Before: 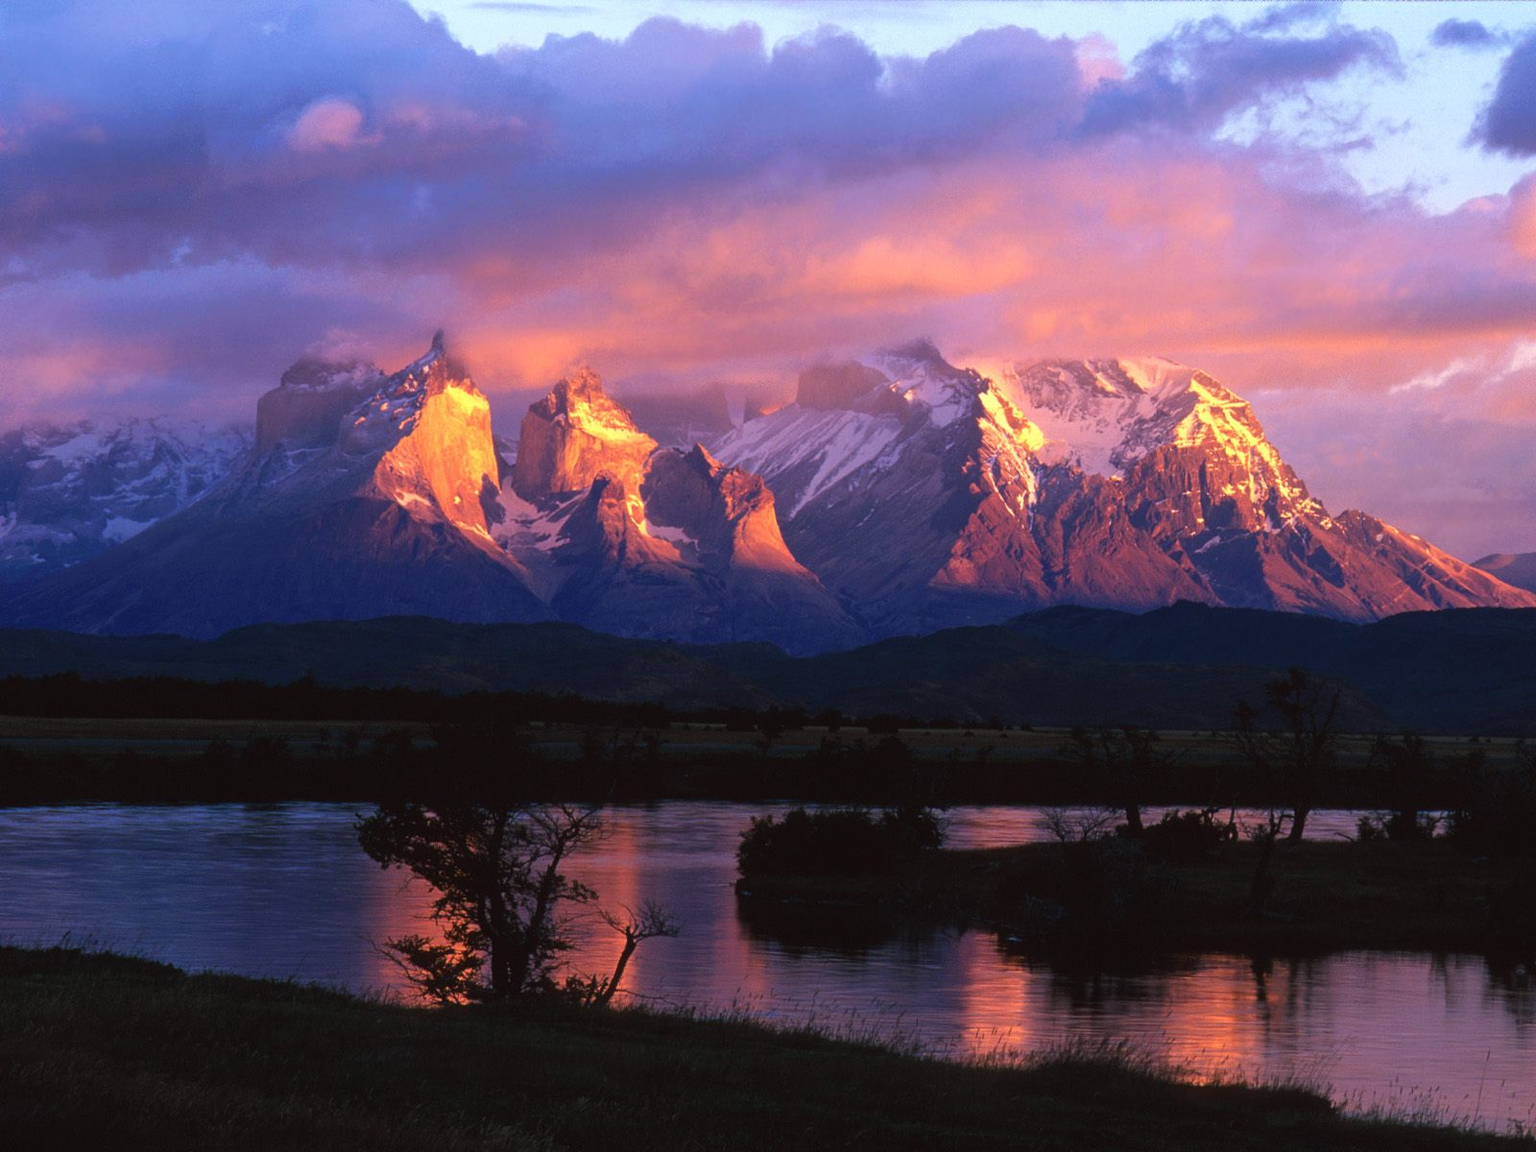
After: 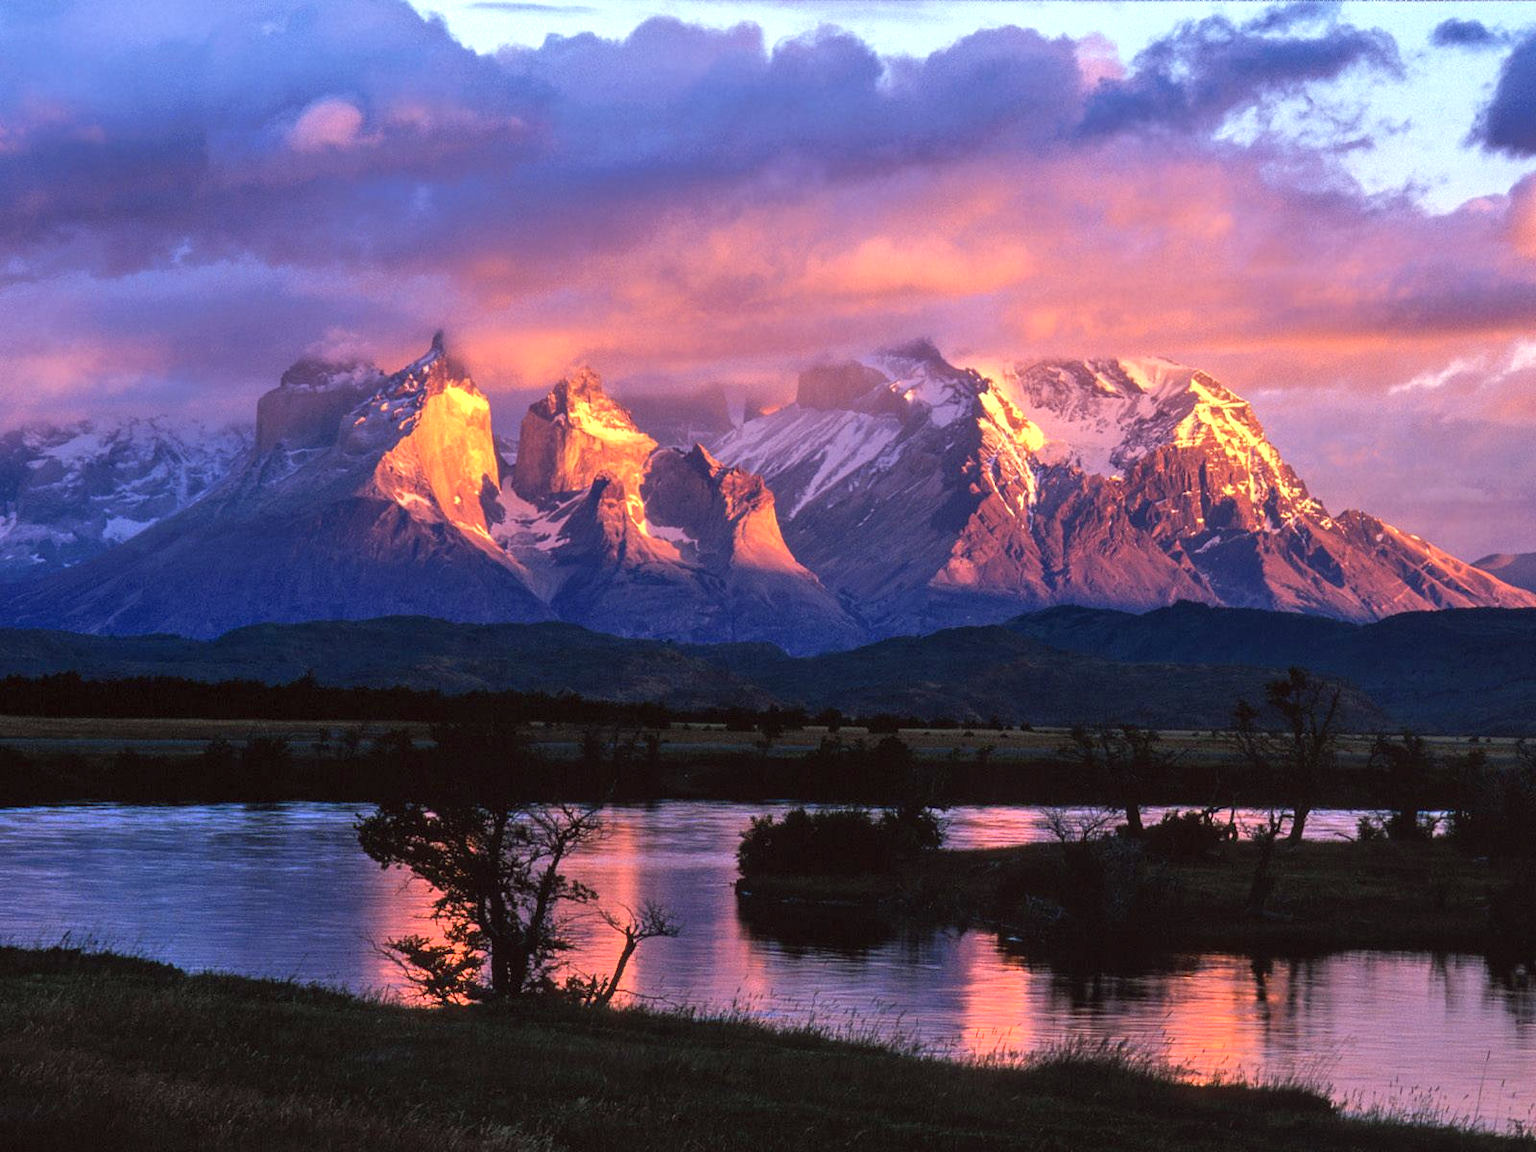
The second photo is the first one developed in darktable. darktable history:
exposure: black level correction 0.001, exposure 0.192 EV, compensate exposure bias true, compensate highlight preservation false
shadows and highlights: low approximation 0.01, soften with gaussian
local contrast: on, module defaults
